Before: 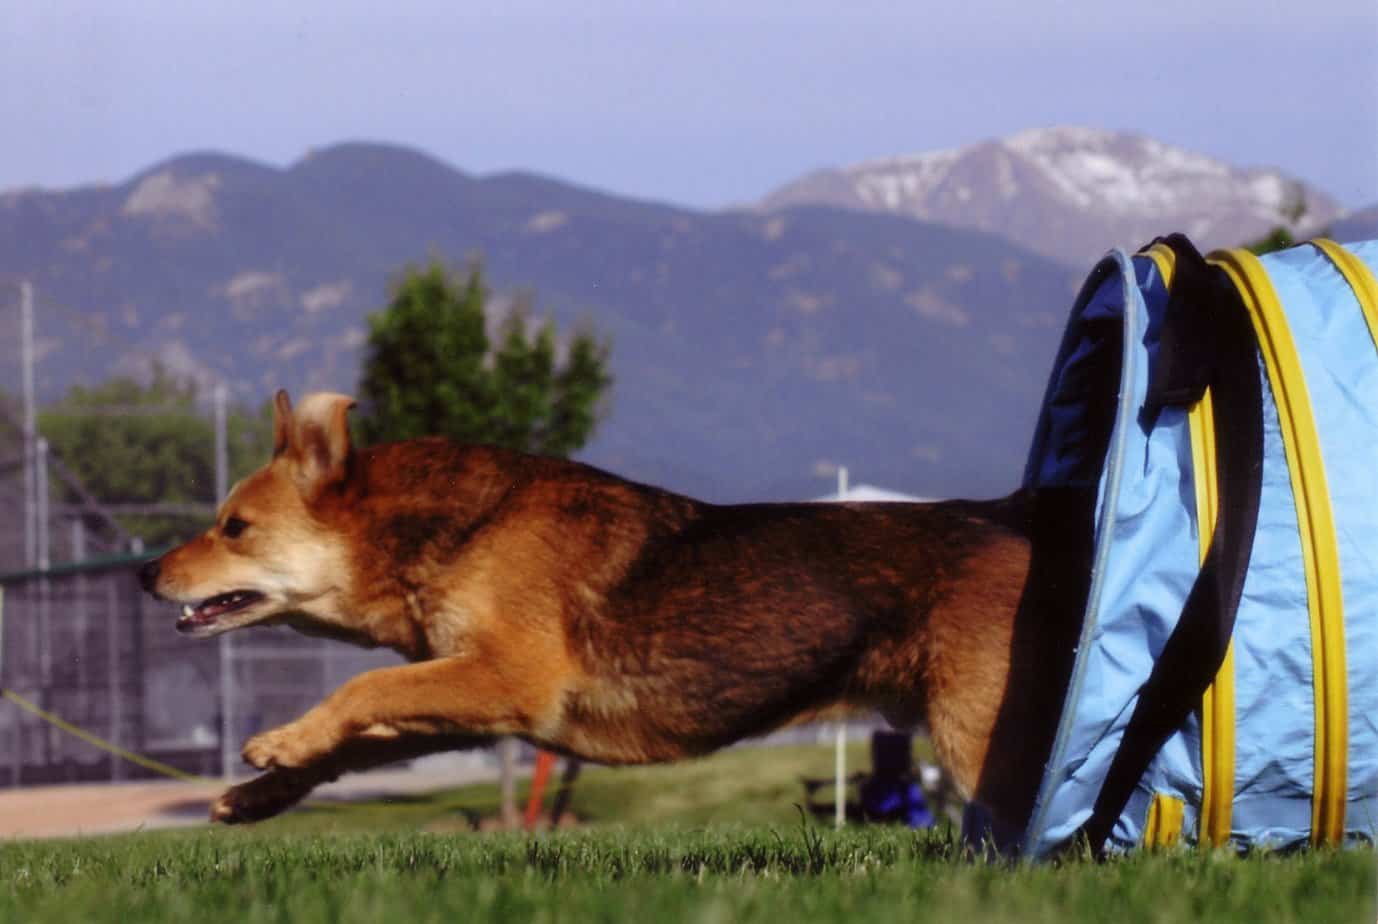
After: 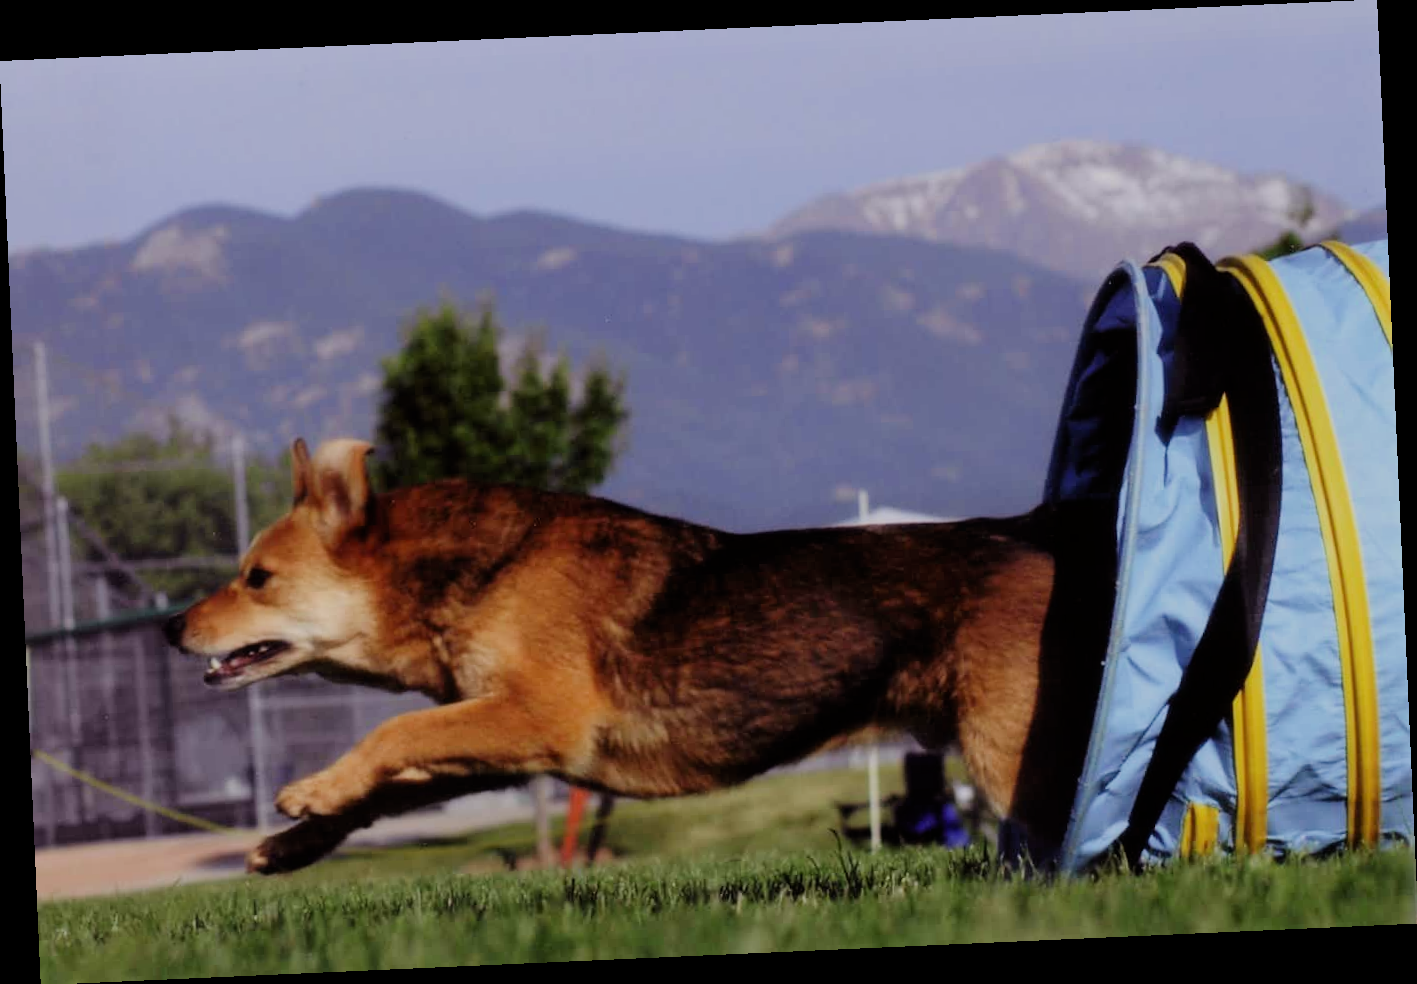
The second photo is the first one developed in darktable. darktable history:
filmic rgb: black relative exposure -7.65 EV, white relative exposure 4.56 EV, hardness 3.61
rotate and perspective: rotation -2.56°, automatic cropping off
